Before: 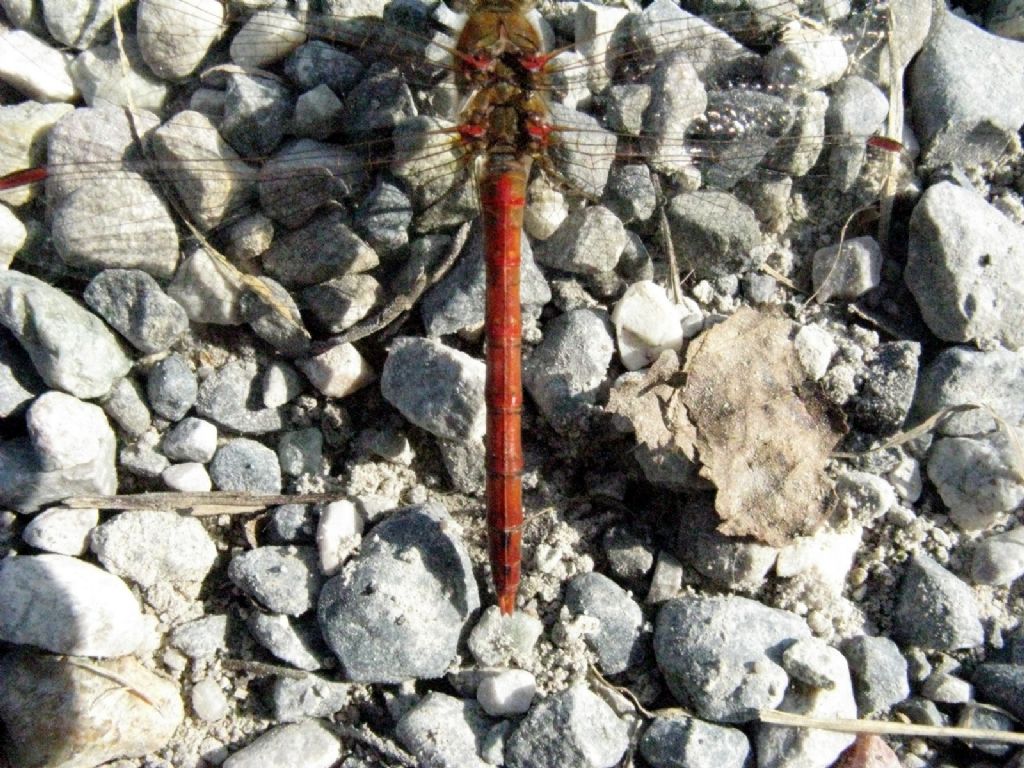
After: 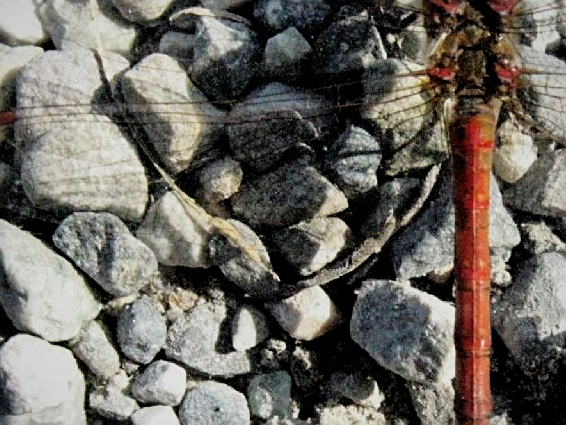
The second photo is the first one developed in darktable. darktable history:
exposure: black level correction 0, exposure 0 EV, compensate highlight preservation false
shadows and highlights: shadows 43.48, white point adjustment -1.3, soften with gaussian
sharpen: on, module defaults
filmic rgb: black relative exposure -7.74 EV, white relative exposure 4.42 EV, hardness 3.76, latitude 49.22%, contrast 1.101
crop and rotate: left 3.065%, top 7.46%, right 41.66%, bottom 37.195%
vignetting: brightness -0.219
